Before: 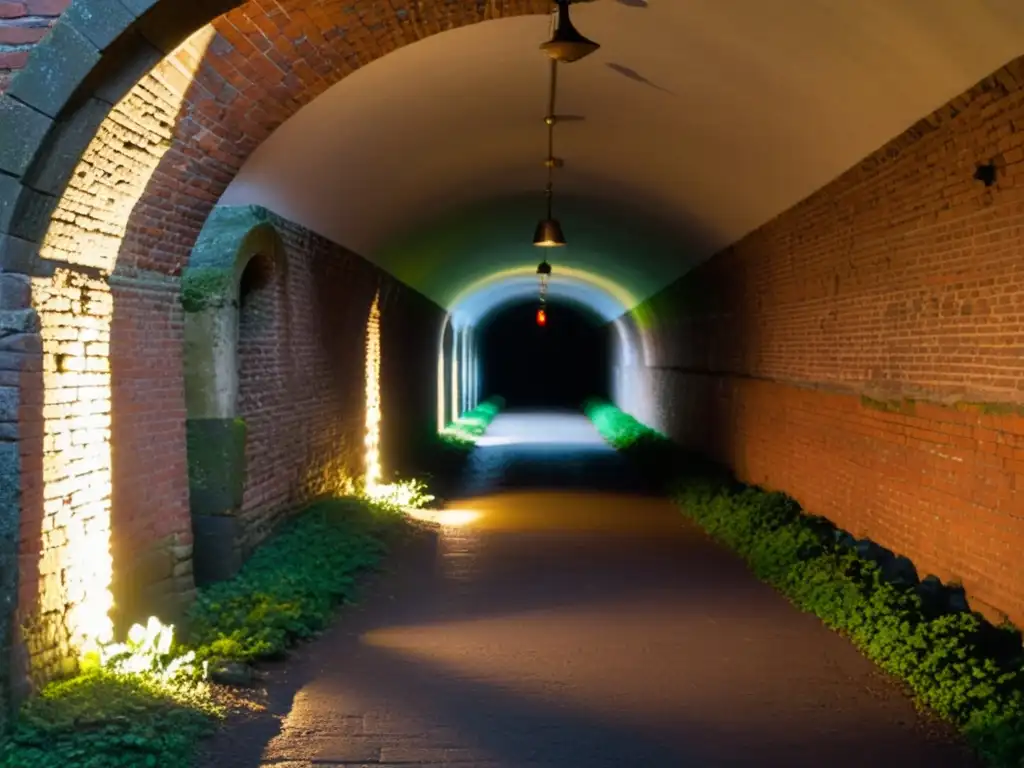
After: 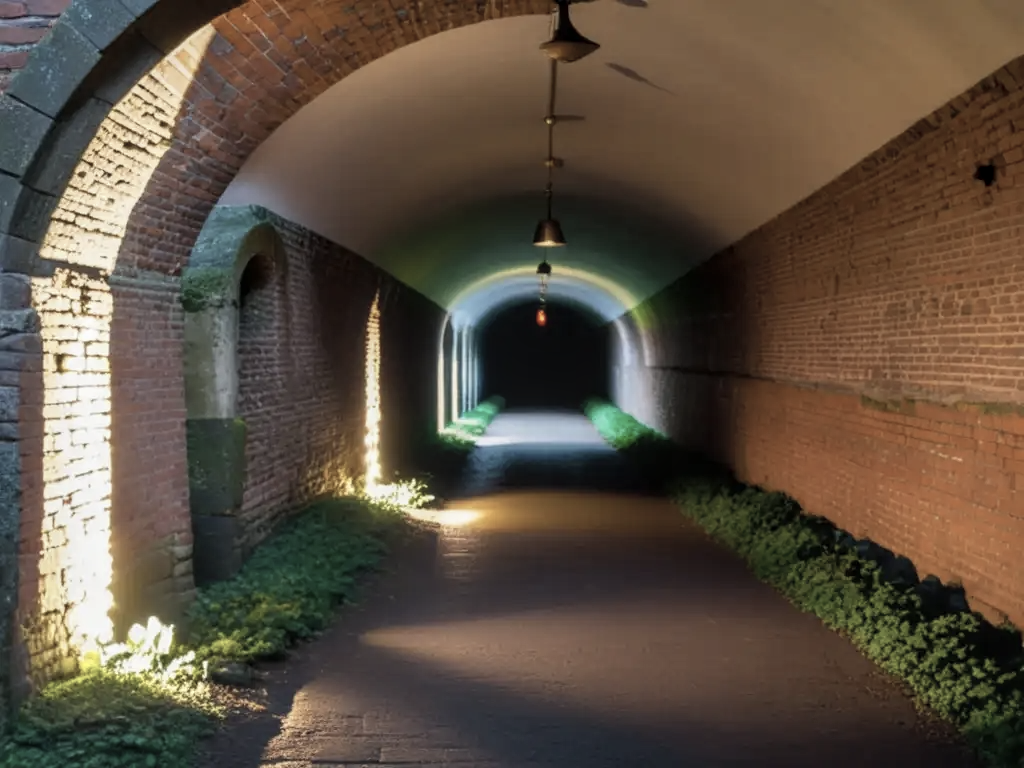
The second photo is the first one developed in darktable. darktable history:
contrast brightness saturation: contrast -0.052, saturation -0.408
exposure: compensate highlight preservation false
local contrast: on, module defaults
